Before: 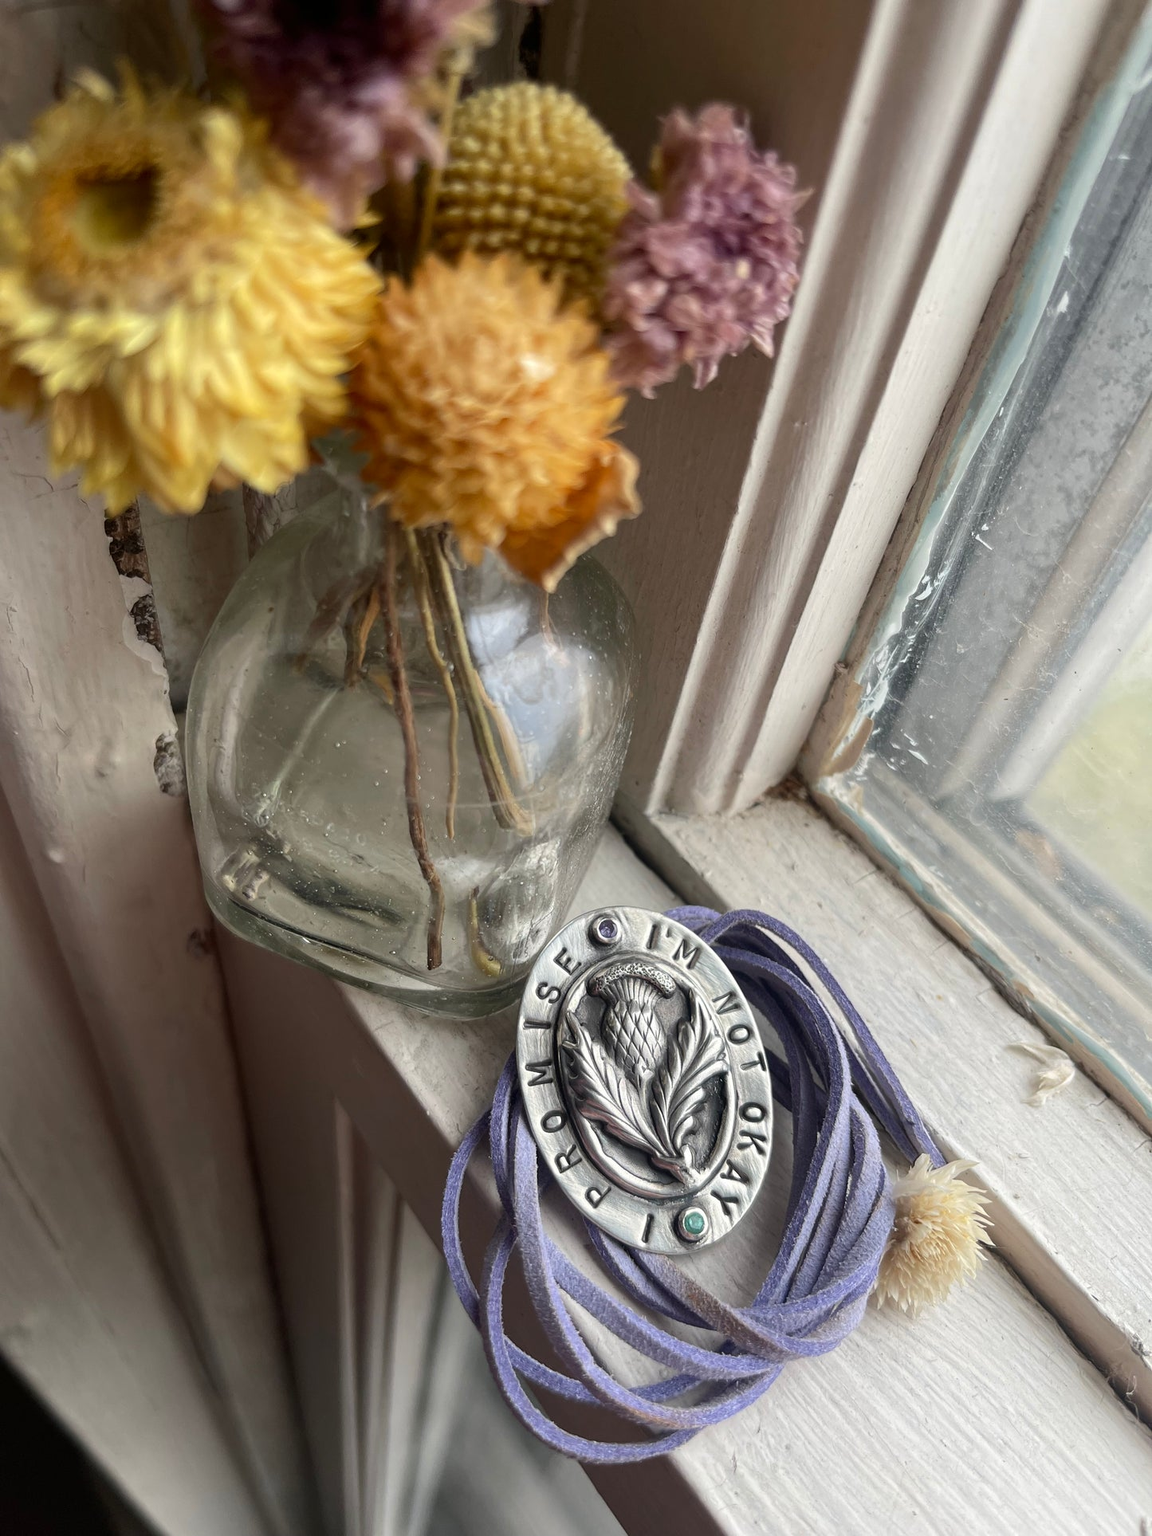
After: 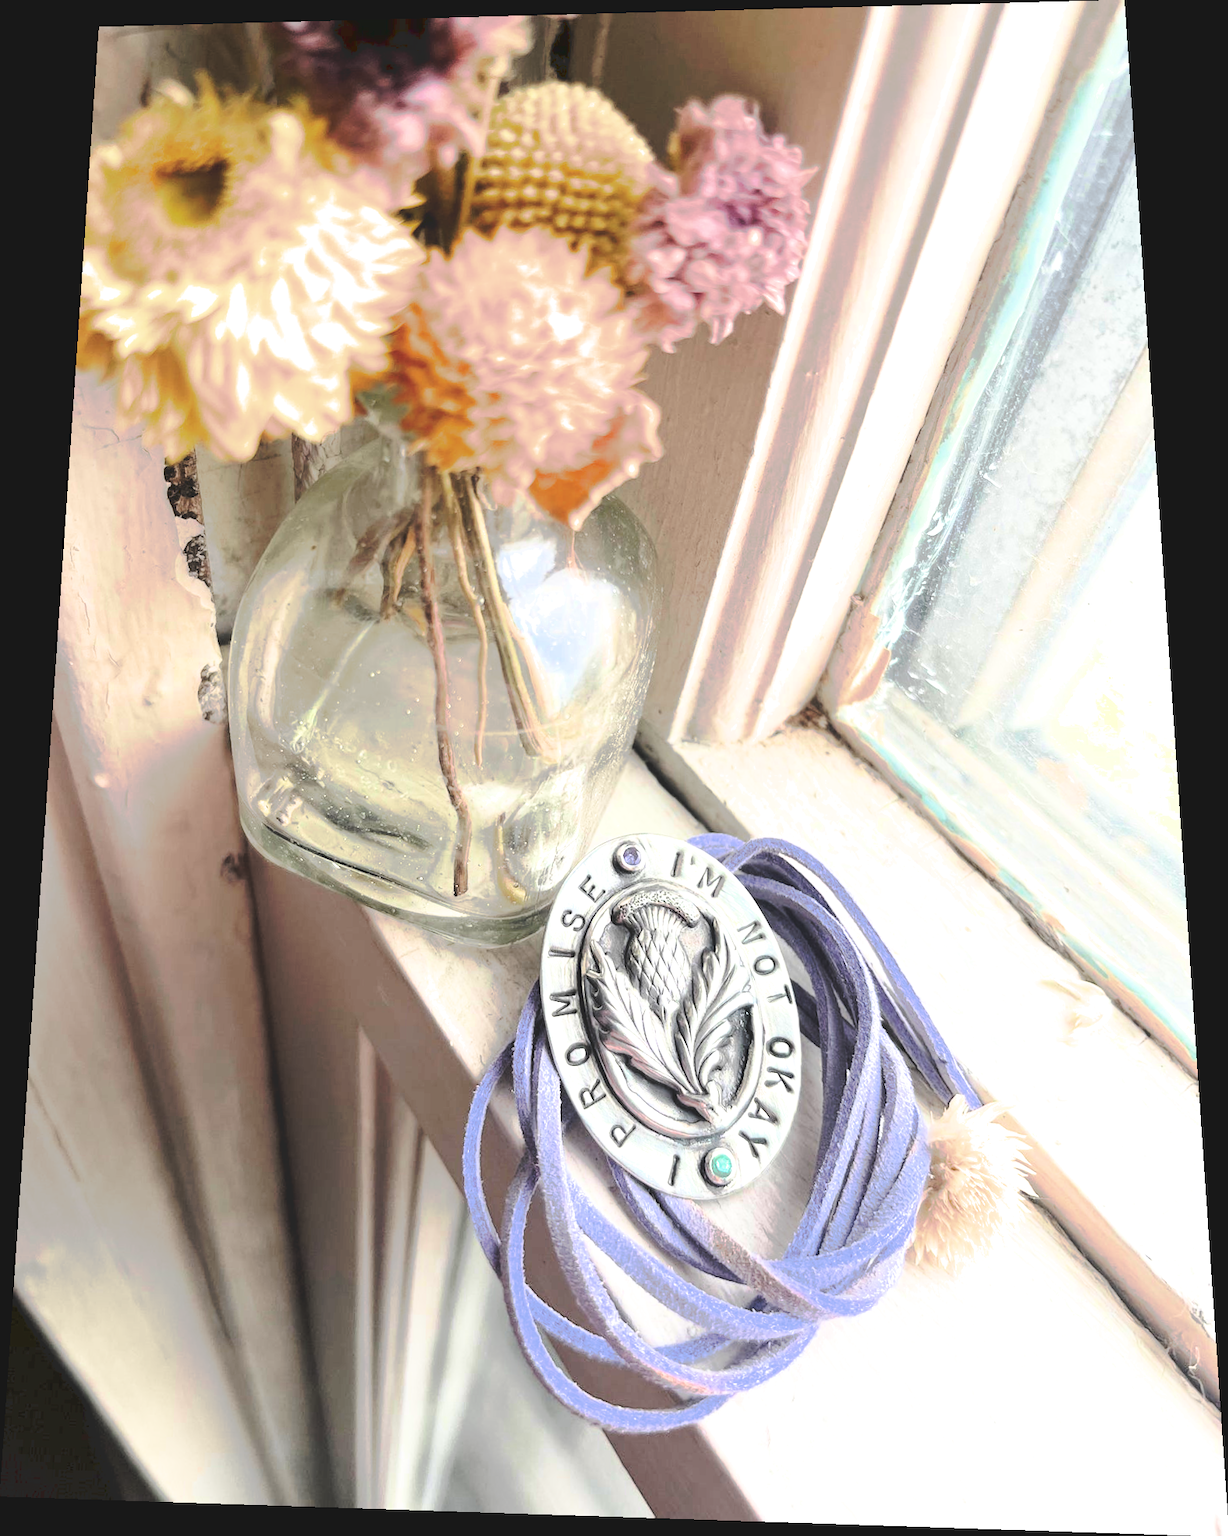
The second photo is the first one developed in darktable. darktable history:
rotate and perspective: rotation 0.128°, lens shift (vertical) -0.181, lens shift (horizontal) -0.044, shear 0.001, automatic cropping off
exposure: black level correction 0, exposure 2.327 EV, compensate exposure bias true, compensate highlight preservation false
tone curve: curves: ch0 [(0, 0) (0.003, 0.149) (0.011, 0.152) (0.025, 0.154) (0.044, 0.164) (0.069, 0.179) (0.1, 0.194) (0.136, 0.211) (0.177, 0.232) (0.224, 0.258) (0.277, 0.289) (0.335, 0.326) (0.399, 0.371) (0.468, 0.438) (0.543, 0.504) (0.623, 0.569) (0.709, 0.642) (0.801, 0.716) (0.898, 0.775) (1, 1)], preserve colors none
filmic rgb: black relative exposure -5 EV, hardness 2.88, contrast 1.5
